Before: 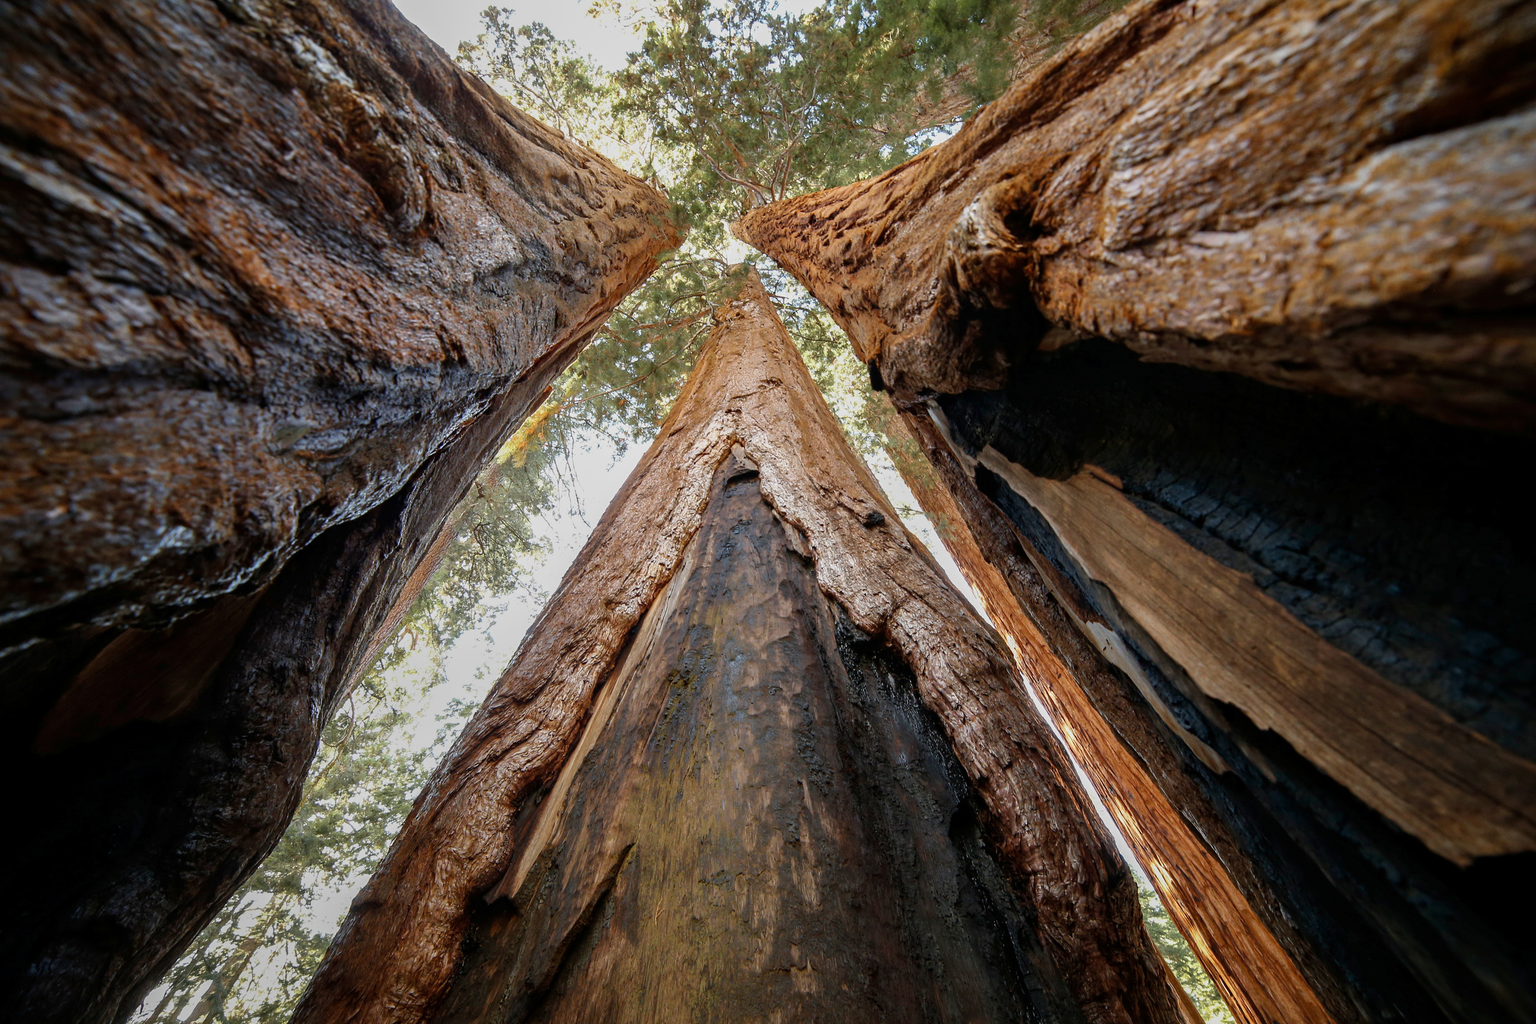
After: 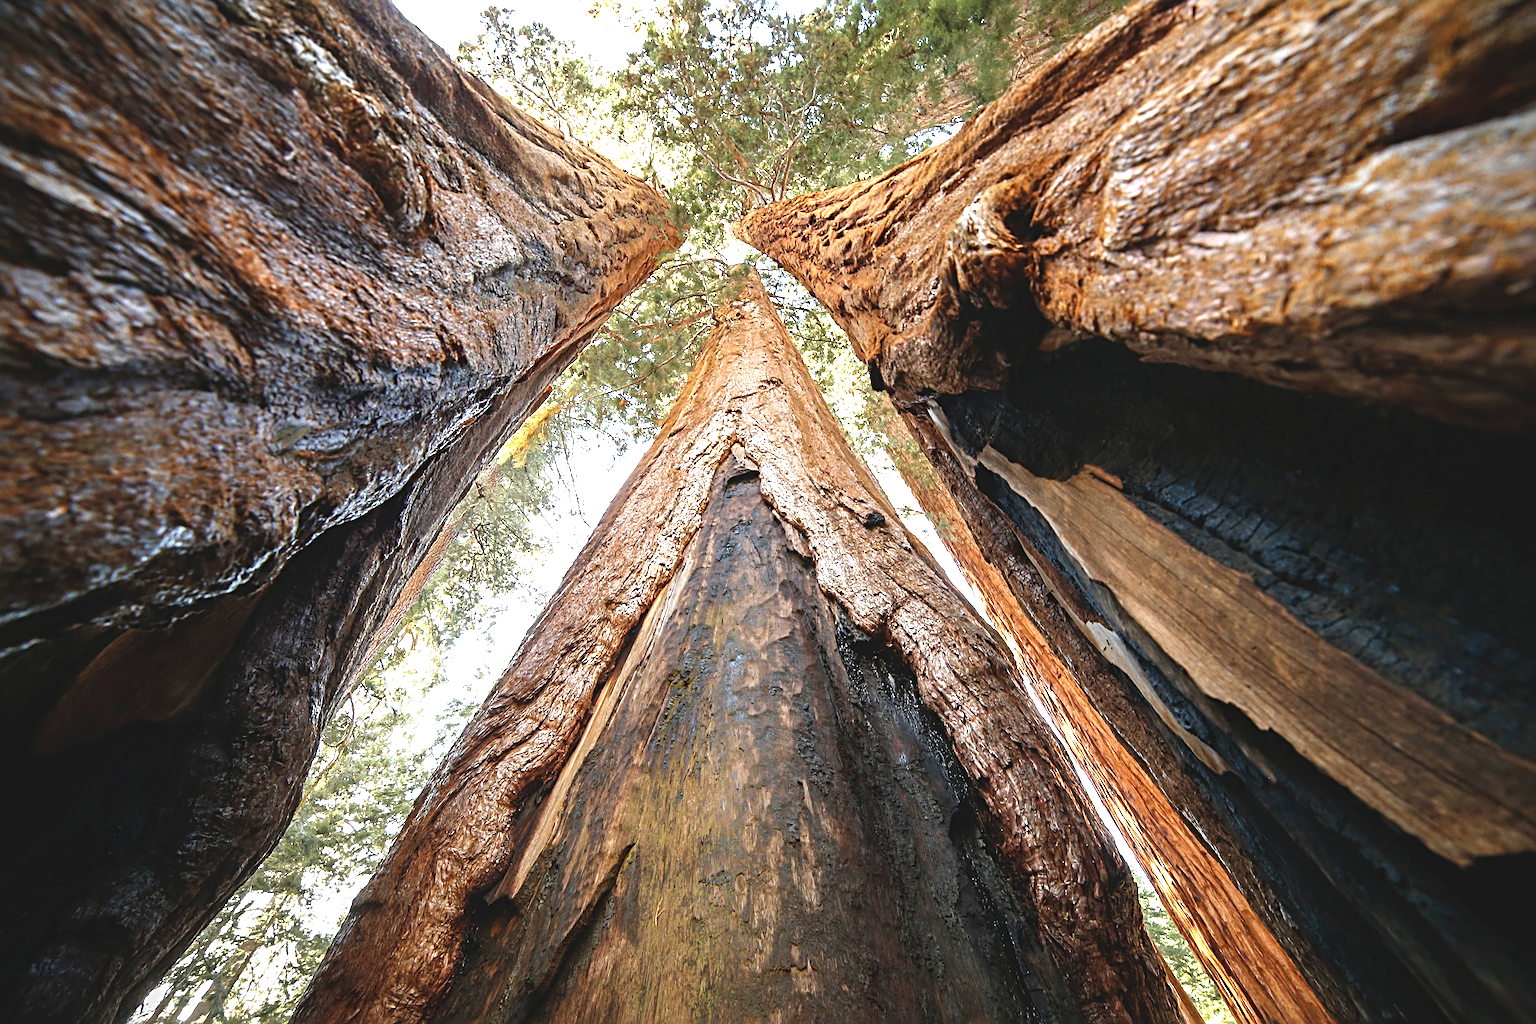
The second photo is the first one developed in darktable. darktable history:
exposure: black level correction -0.005, exposure 1.002 EV, compensate highlight preservation false
sharpen: radius 3.983
